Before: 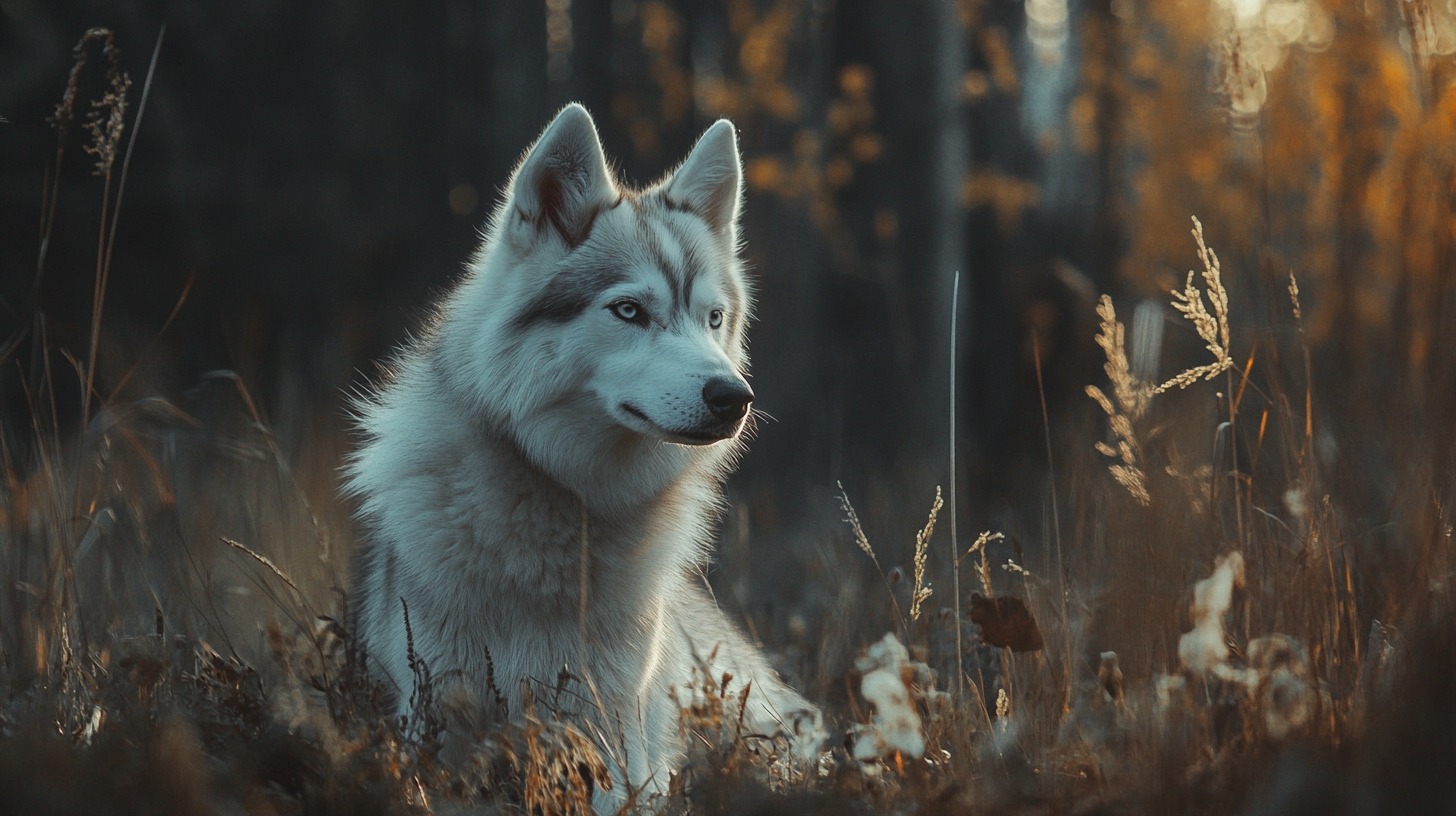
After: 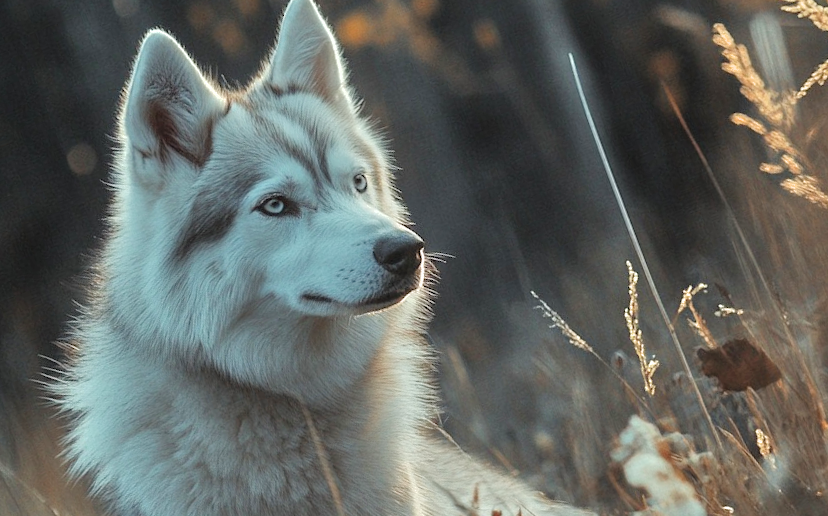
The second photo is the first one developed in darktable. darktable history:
crop and rotate: angle 20.51°, left 6.811%, right 4.352%, bottom 1.125%
filmic rgb: middle gray luminance 18.22%, black relative exposure -11.44 EV, white relative exposure 2.6 EV, target black luminance 0%, hardness 8.38, latitude 98.05%, contrast 1.084, shadows ↔ highlights balance 0.616%
tone equalizer: -7 EV 0.15 EV, -6 EV 0.594 EV, -5 EV 1.17 EV, -4 EV 1.33 EV, -3 EV 1.16 EV, -2 EV 0.6 EV, -1 EV 0.155 EV, mask exposure compensation -0.499 EV
